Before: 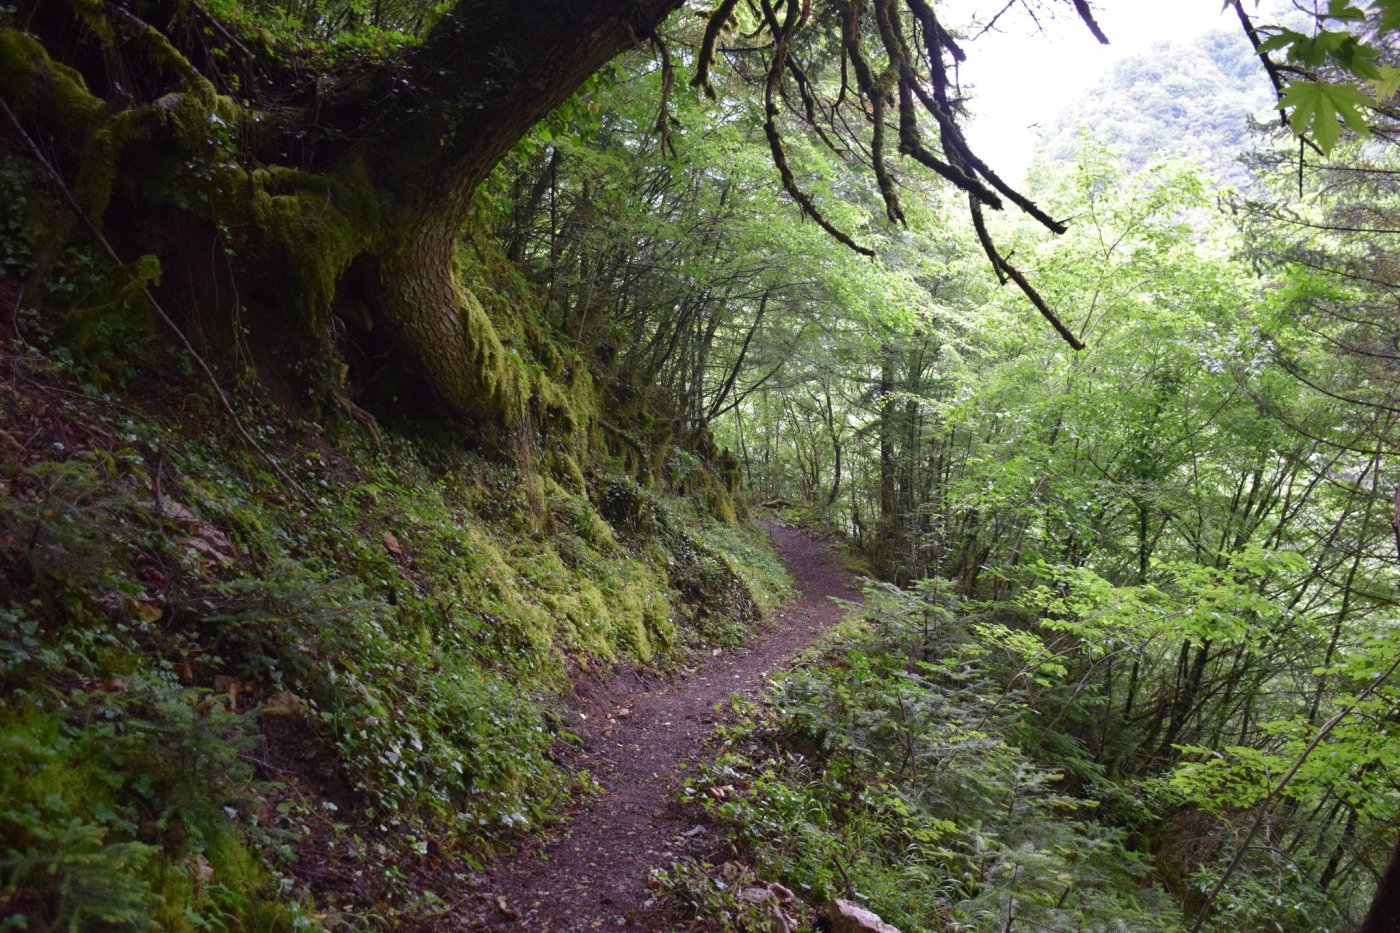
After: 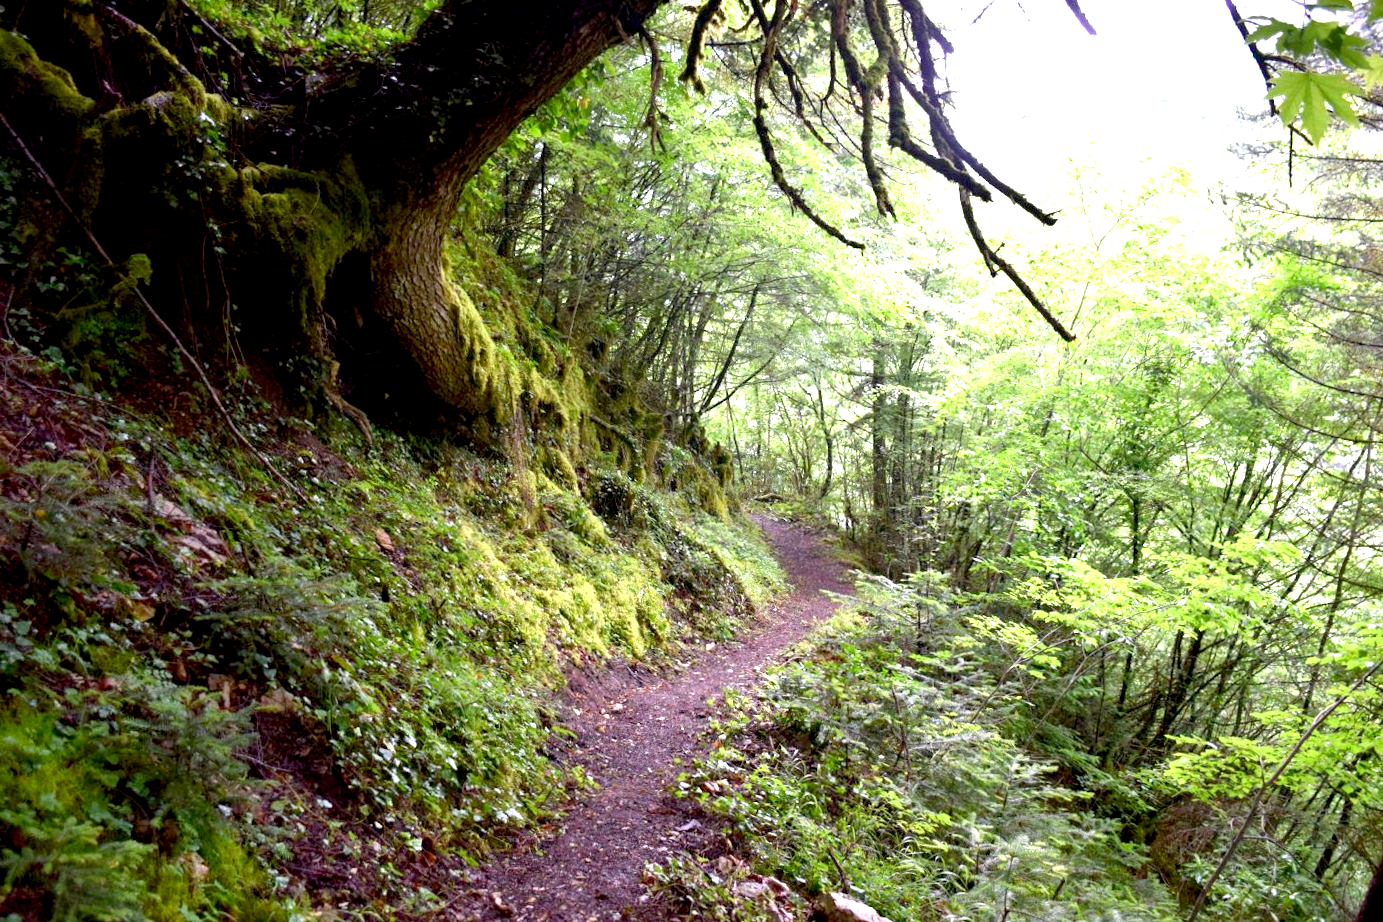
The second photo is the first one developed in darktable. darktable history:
rotate and perspective: rotation -0.45°, automatic cropping original format, crop left 0.008, crop right 0.992, crop top 0.012, crop bottom 0.988
exposure: black level correction 0.009, exposure 1.425 EV, compensate highlight preservation false
